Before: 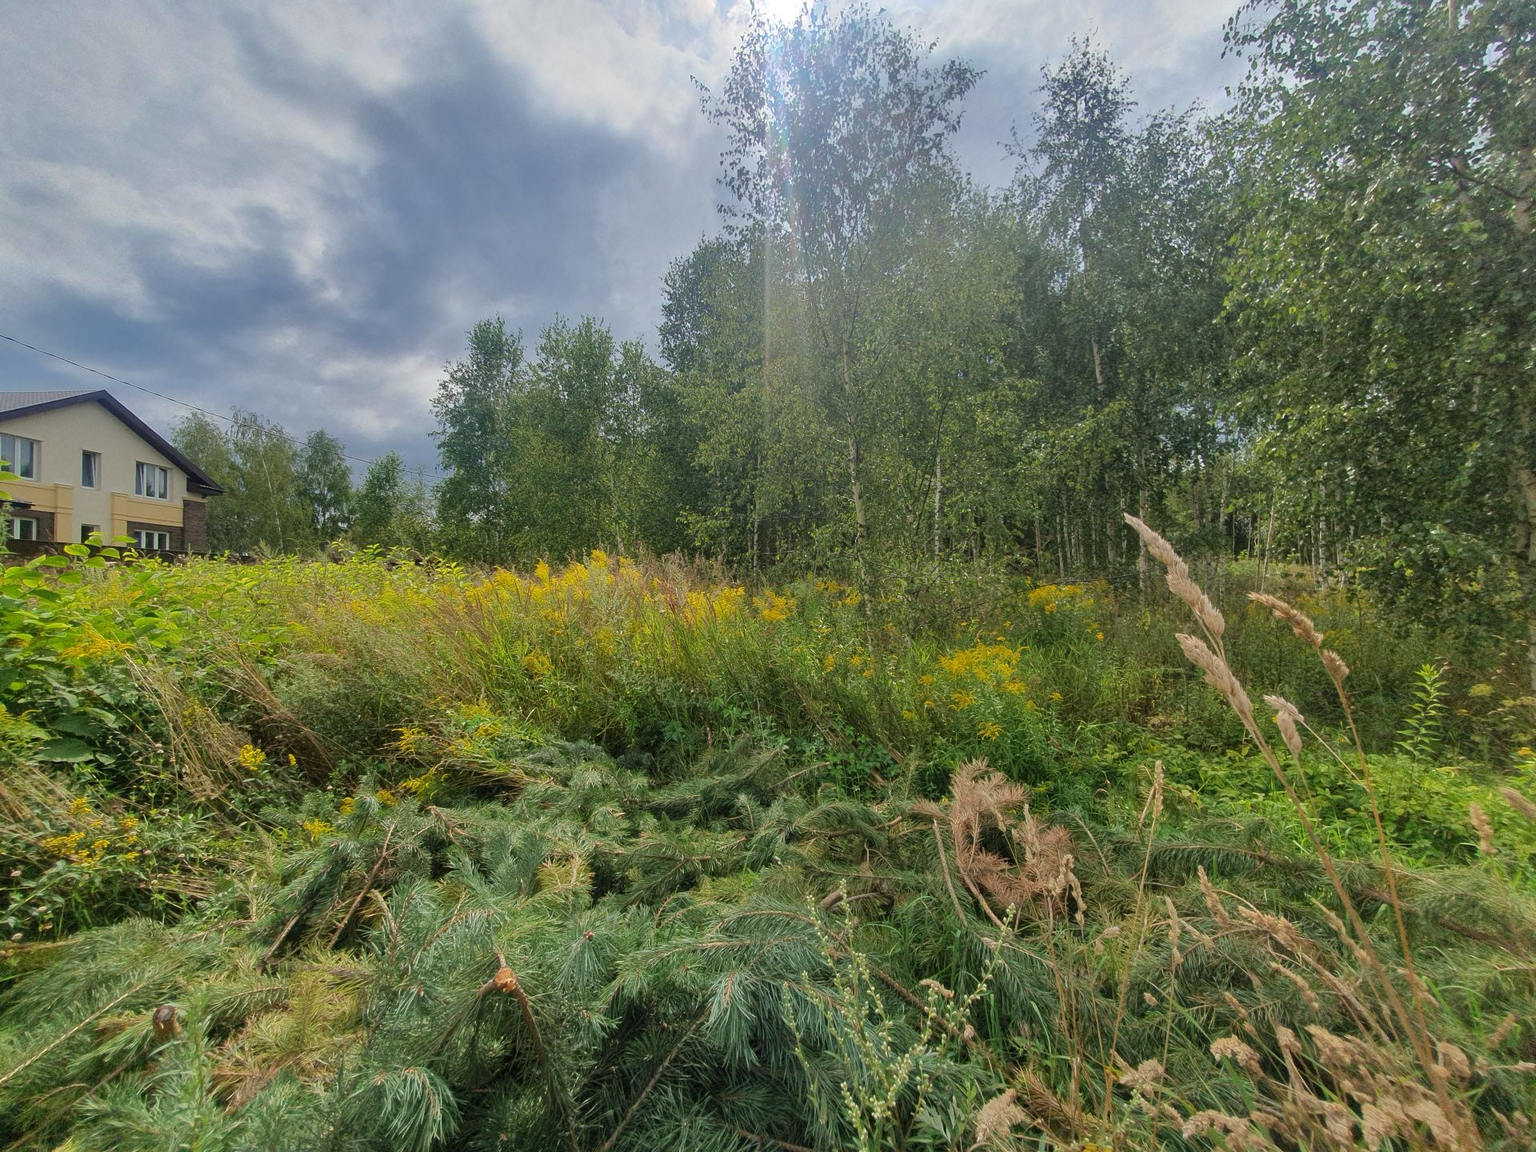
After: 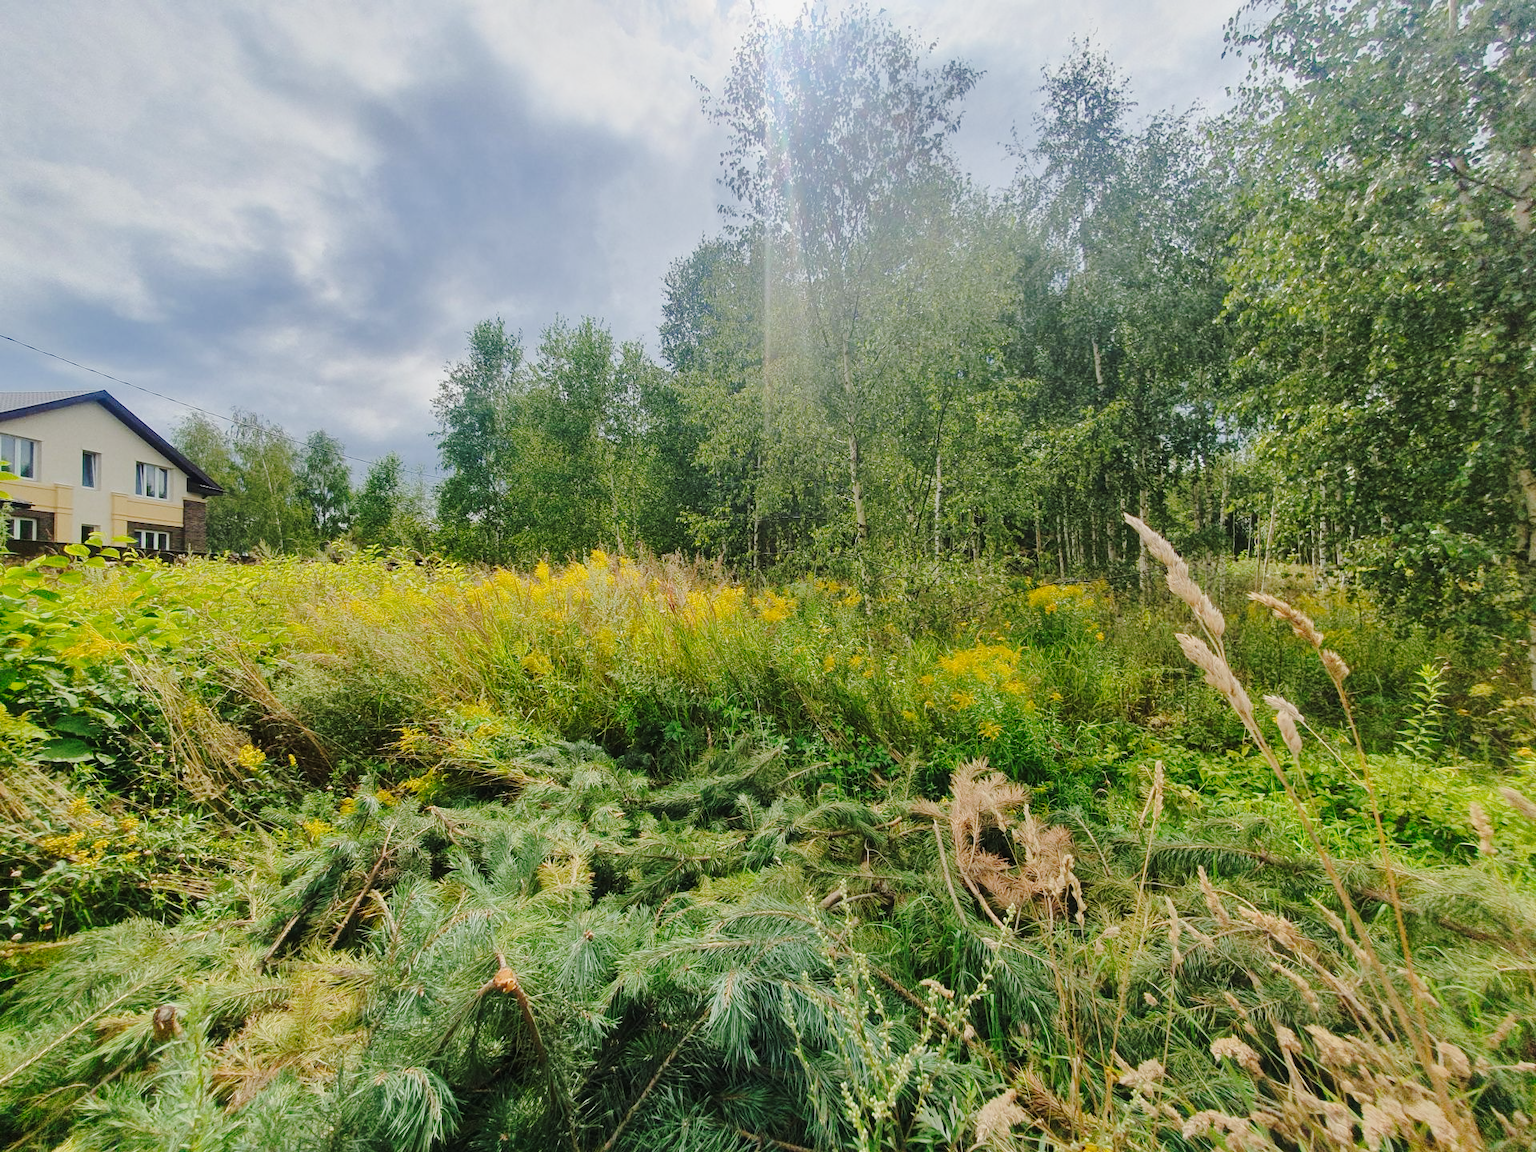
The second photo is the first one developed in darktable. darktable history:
tone curve: curves: ch0 [(0, 0.011) (0.104, 0.085) (0.236, 0.234) (0.398, 0.507) (0.498, 0.621) (0.65, 0.757) (0.835, 0.883) (1, 0.961)]; ch1 [(0, 0) (0.353, 0.344) (0.43, 0.401) (0.479, 0.476) (0.502, 0.502) (0.54, 0.542) (0.602, 0.613) (0.638, 0.668) (0.693, 0.727) (1, 1)]; ch2 [(0, 0) (0.34, 0.314) (0.434, 0.43) (0.5, 0.506) (0.521, 0.54) (0.54, 0.56) (0.595, 0.613) (0.644, 0.729) (1, 1)], preserve colors none
